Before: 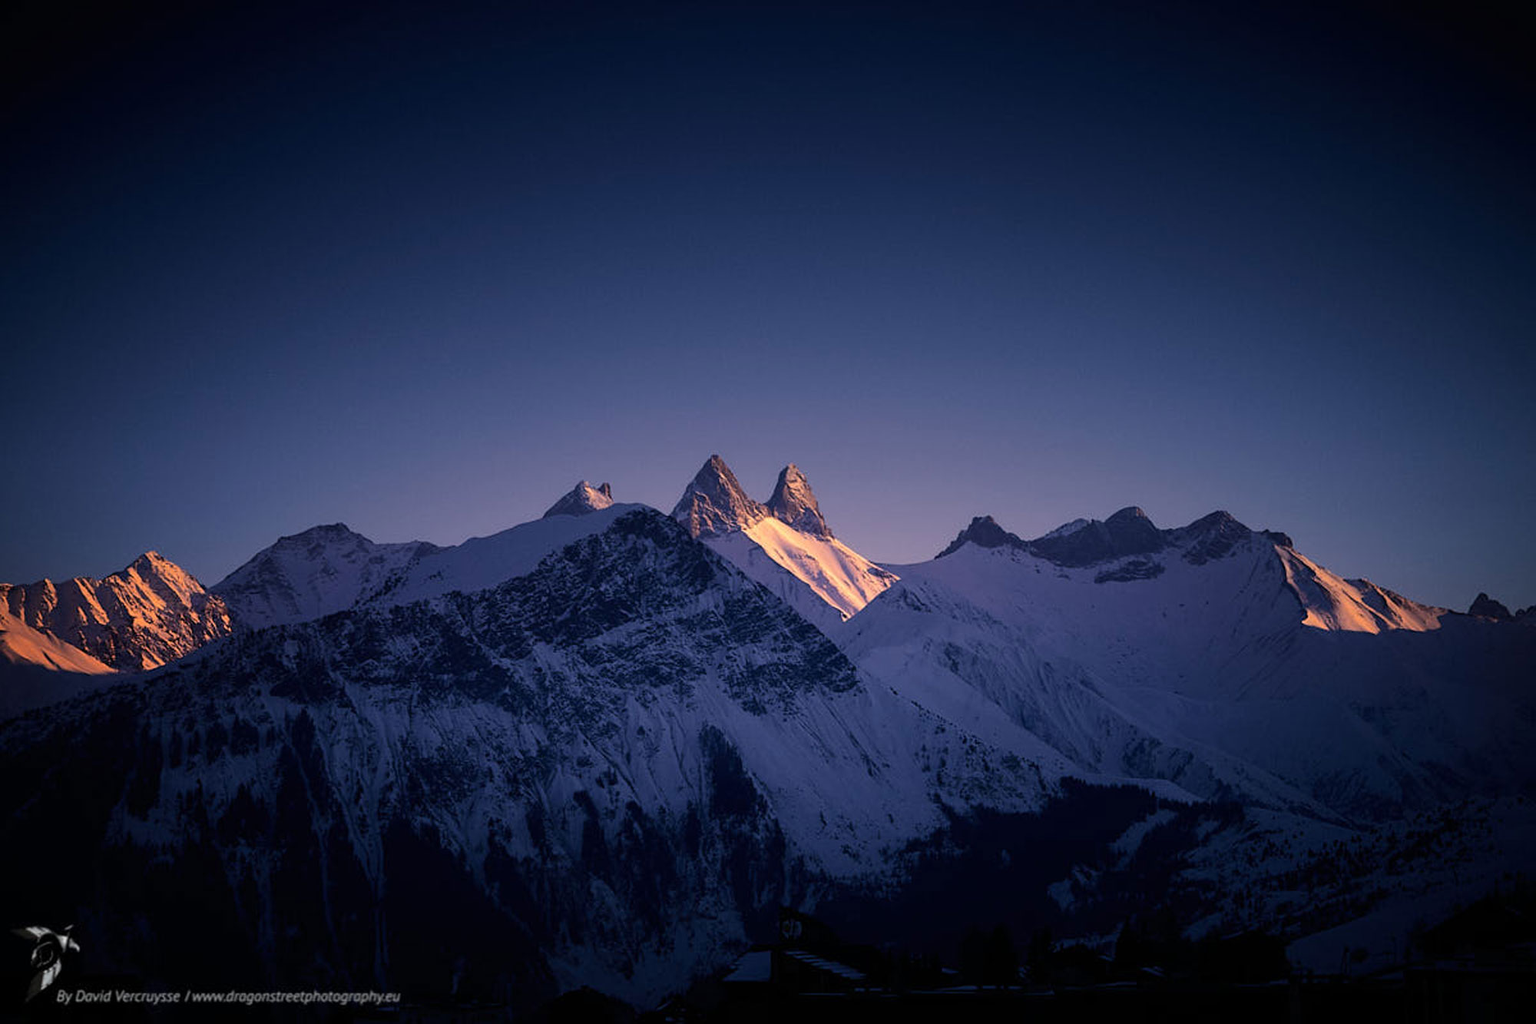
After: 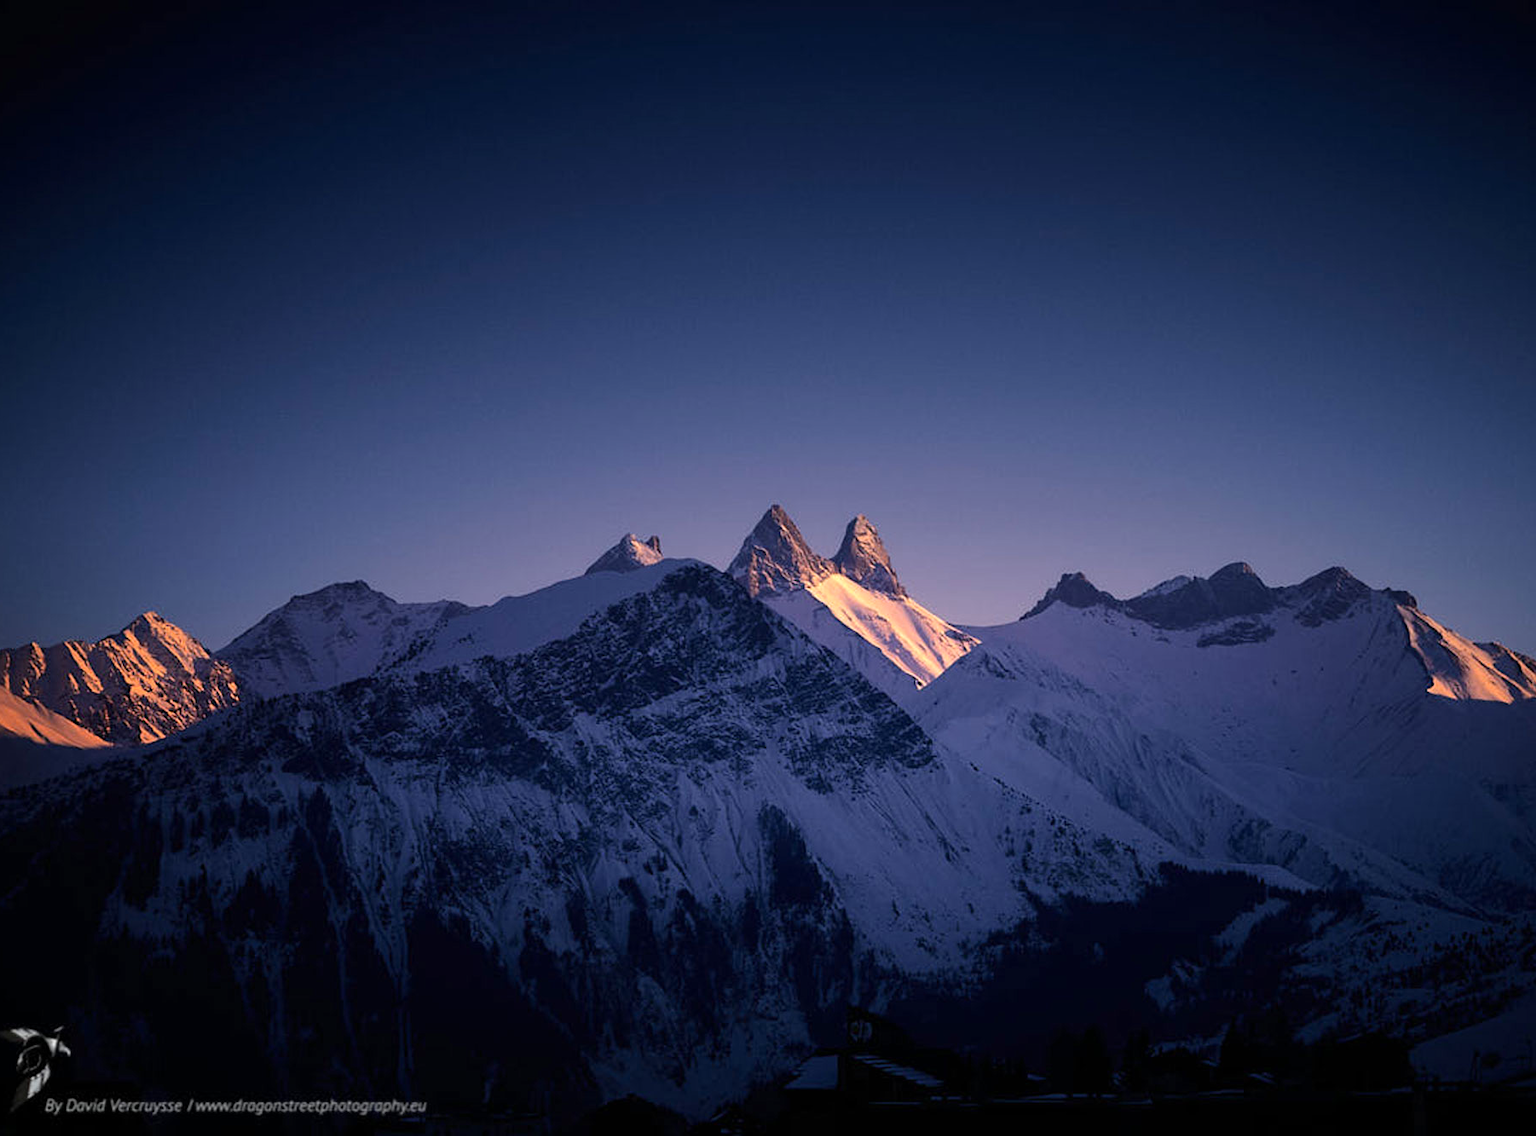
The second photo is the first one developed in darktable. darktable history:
crop and rotate: left 1.088%, right 8.807%
exposure: exposure 0.207 EV, compensate highlight preservation false
